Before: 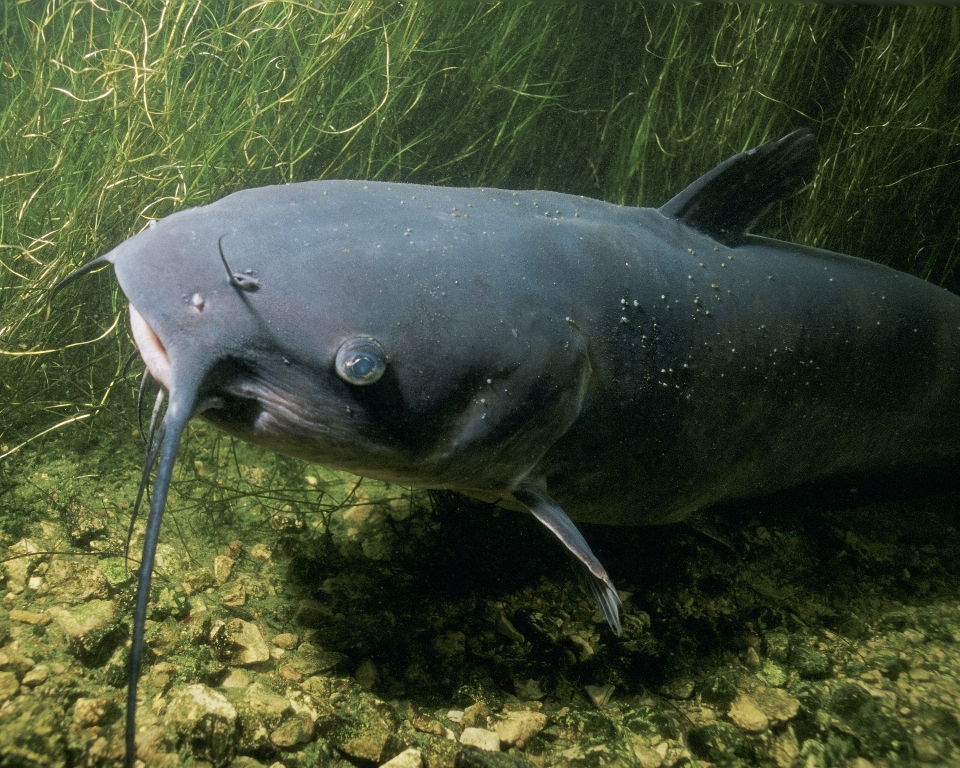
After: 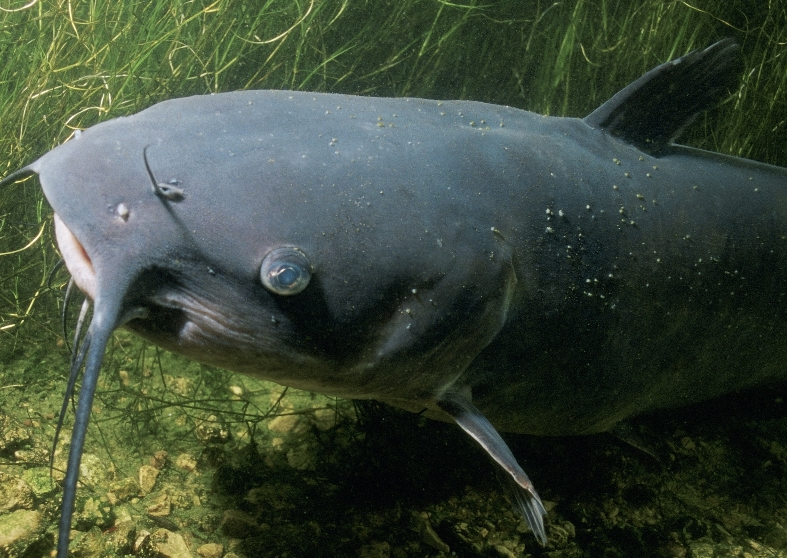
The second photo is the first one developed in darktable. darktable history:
crop: left 7.856%, top 11.836%, right 10.12%, bottom 15.387%
tone equalizer: on, module defaults
